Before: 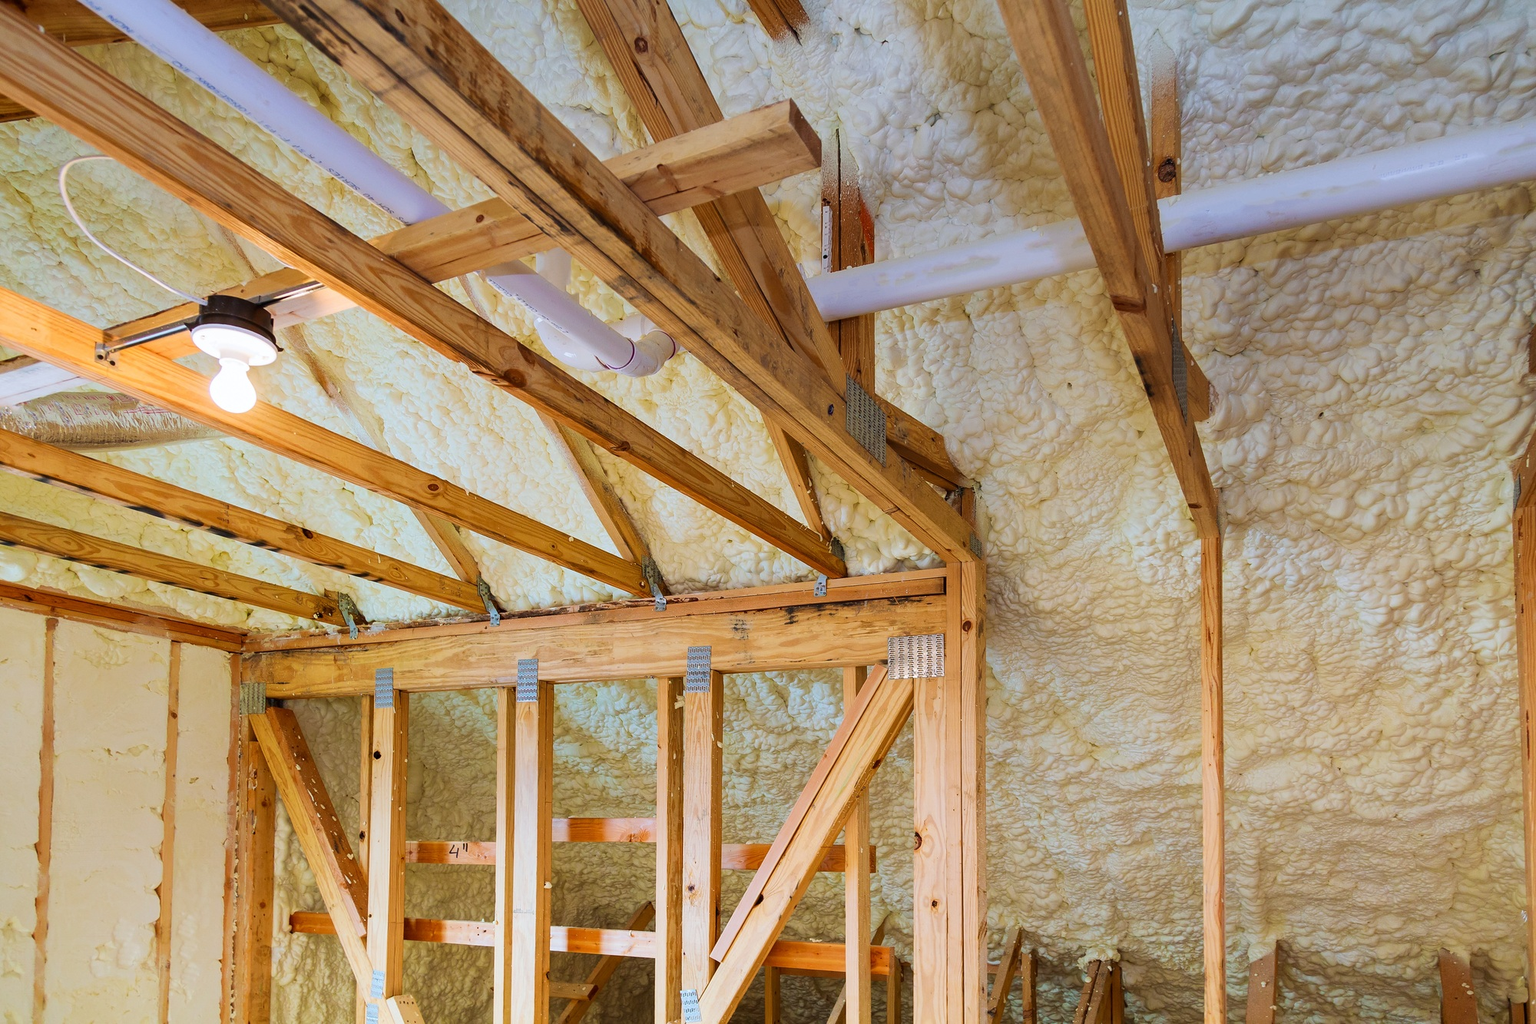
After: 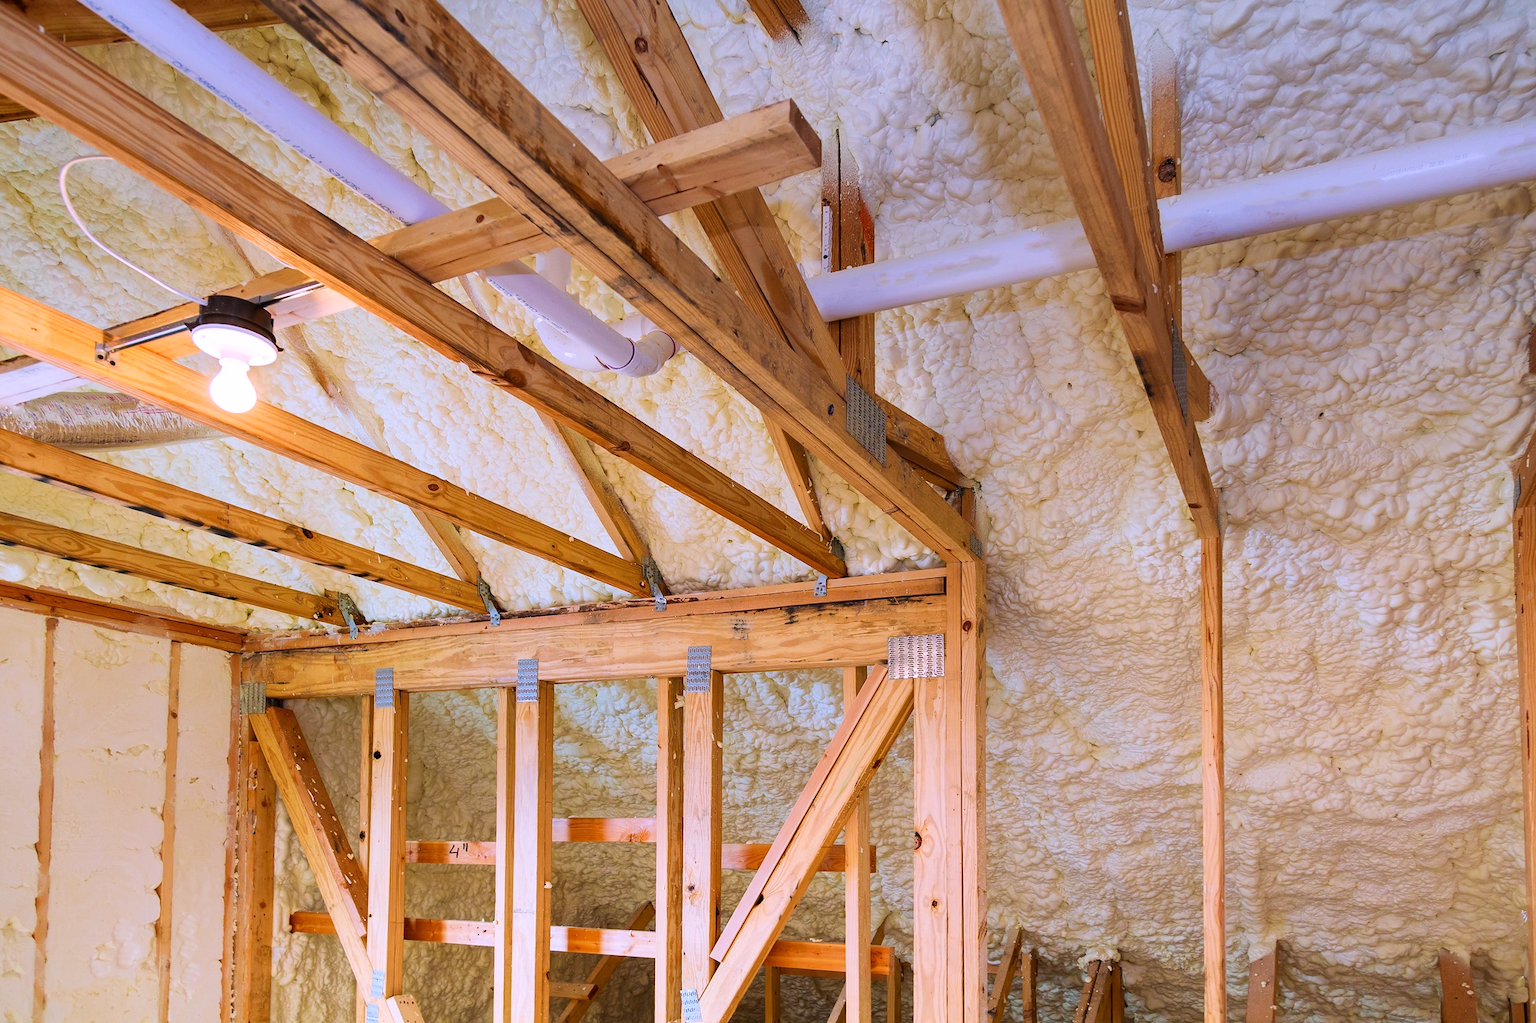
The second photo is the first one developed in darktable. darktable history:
white balance: red 1.066, blue 1.119
exposure: exposure 0.014 EV, compensate highlight preservation false
